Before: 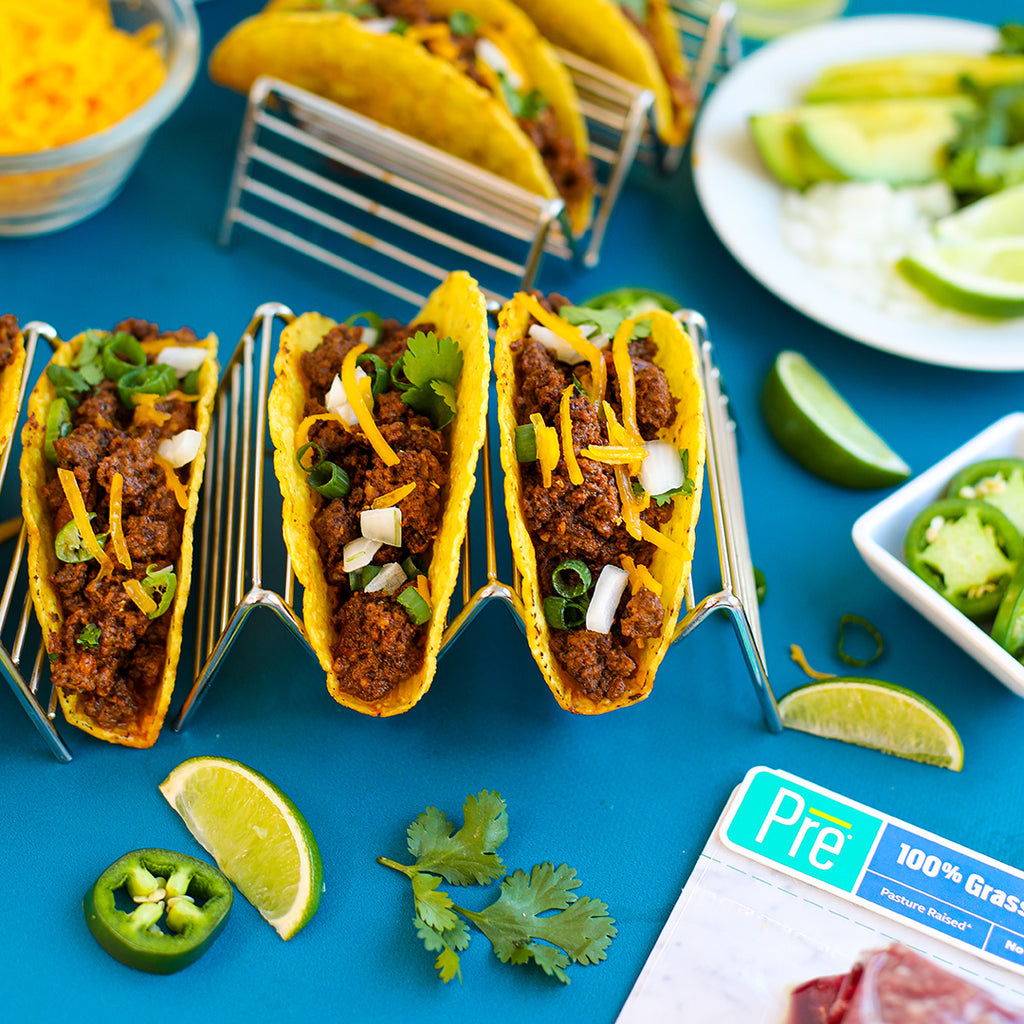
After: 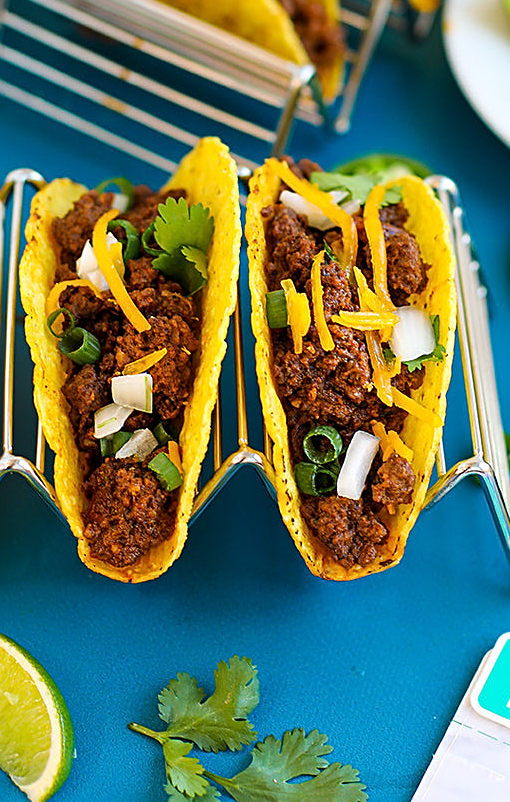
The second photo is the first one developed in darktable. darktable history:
crop and rotate: angle 0.018°, left 24.378%, top 13.095%, right 25.765%, bottom 8.484%
sharpen: on, module defaults
tone equalizer: -8 EV -0.556 EV
